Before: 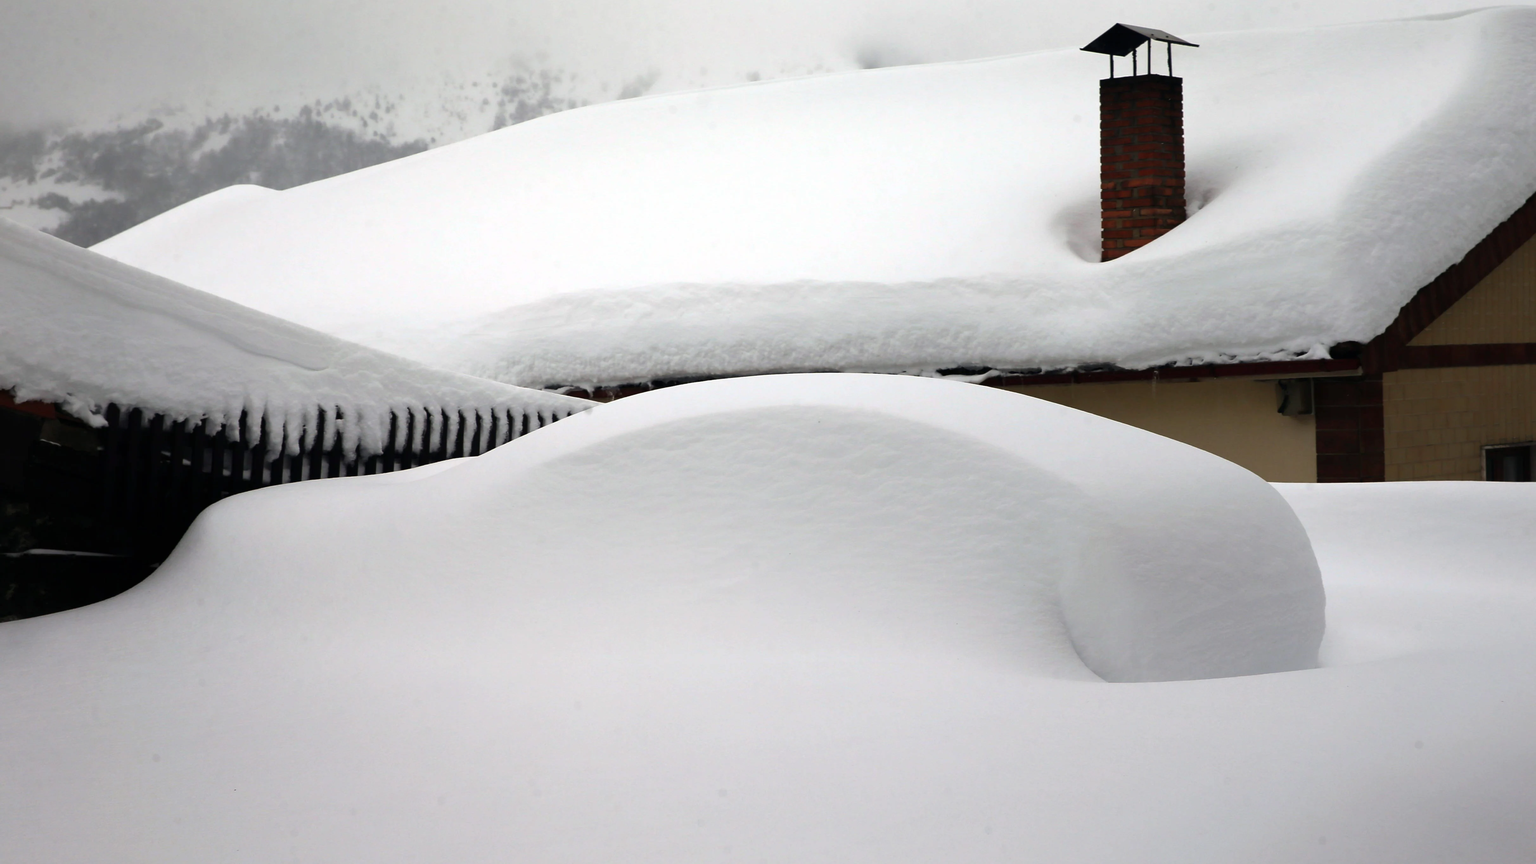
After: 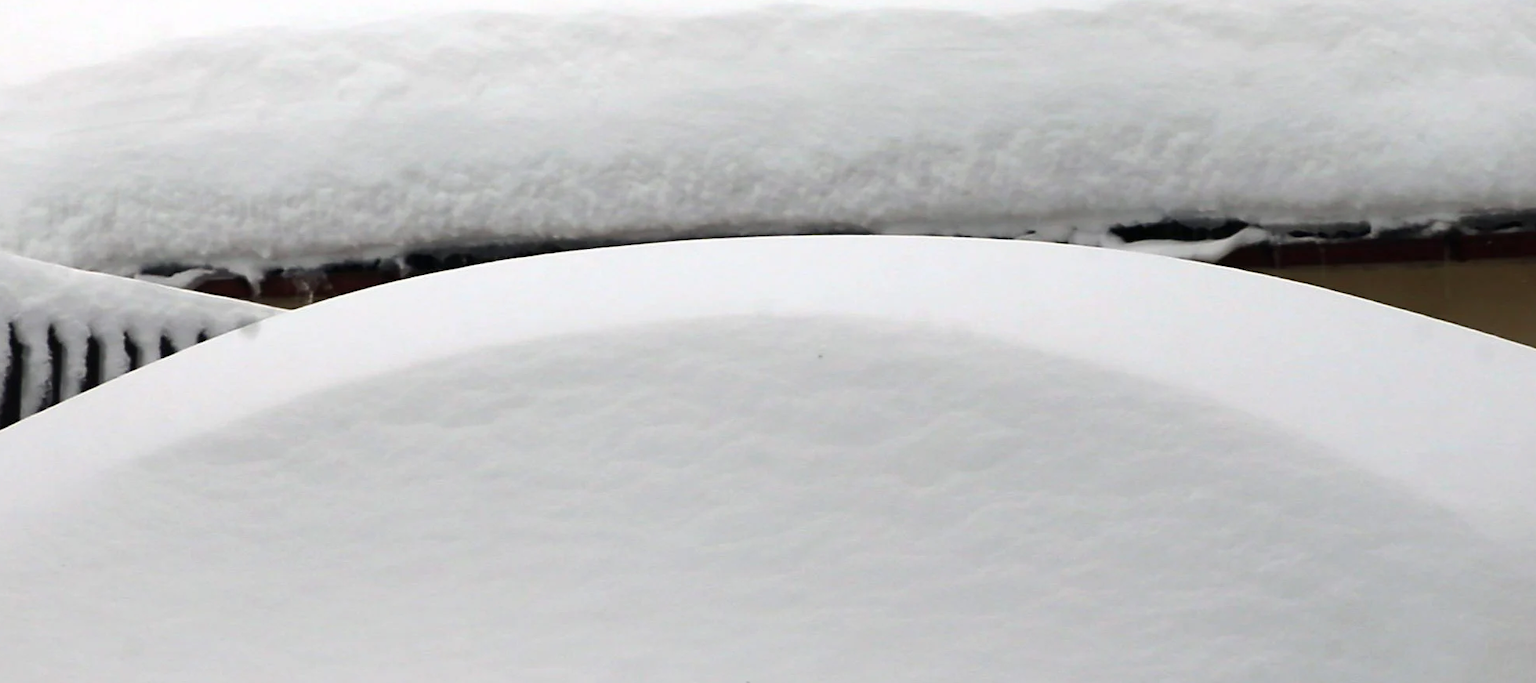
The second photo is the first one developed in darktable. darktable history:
exposure: compensate highlight preservation false
crop: left 31.751%, top 32.172%, right 27.8%, bottom 35.83%
